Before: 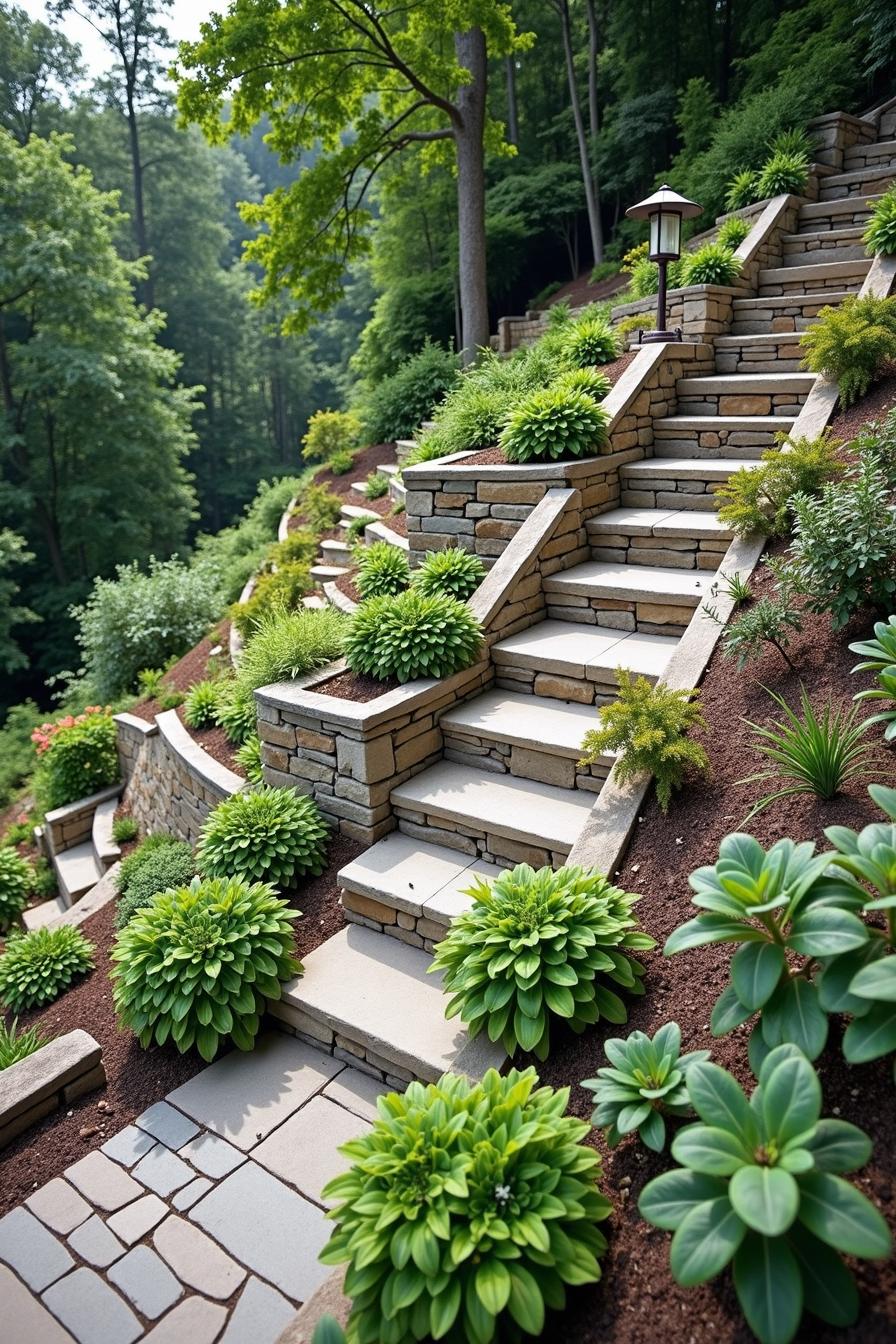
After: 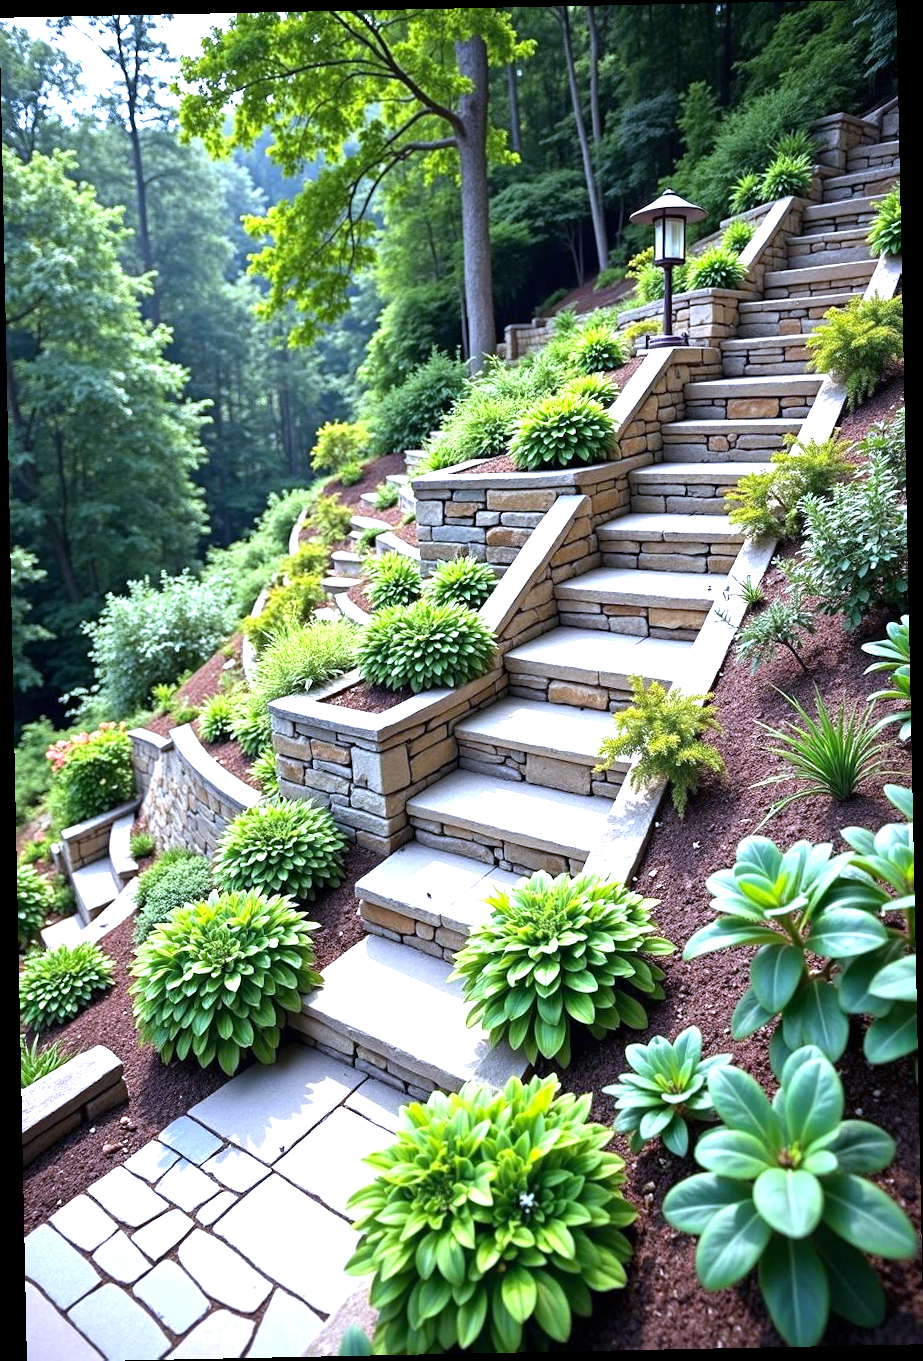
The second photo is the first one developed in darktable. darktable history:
rotate and perspective: rotation -1.17°, automatic cropping off
color balance: gamma [0.9, 0.988, 0.975, 1.025], gain [1.05, 1, 1, 1]
exposure: exposure 1 EV, compensate highlight preservation false
white balance: red 0.948, green 1.02, blue 1.176
